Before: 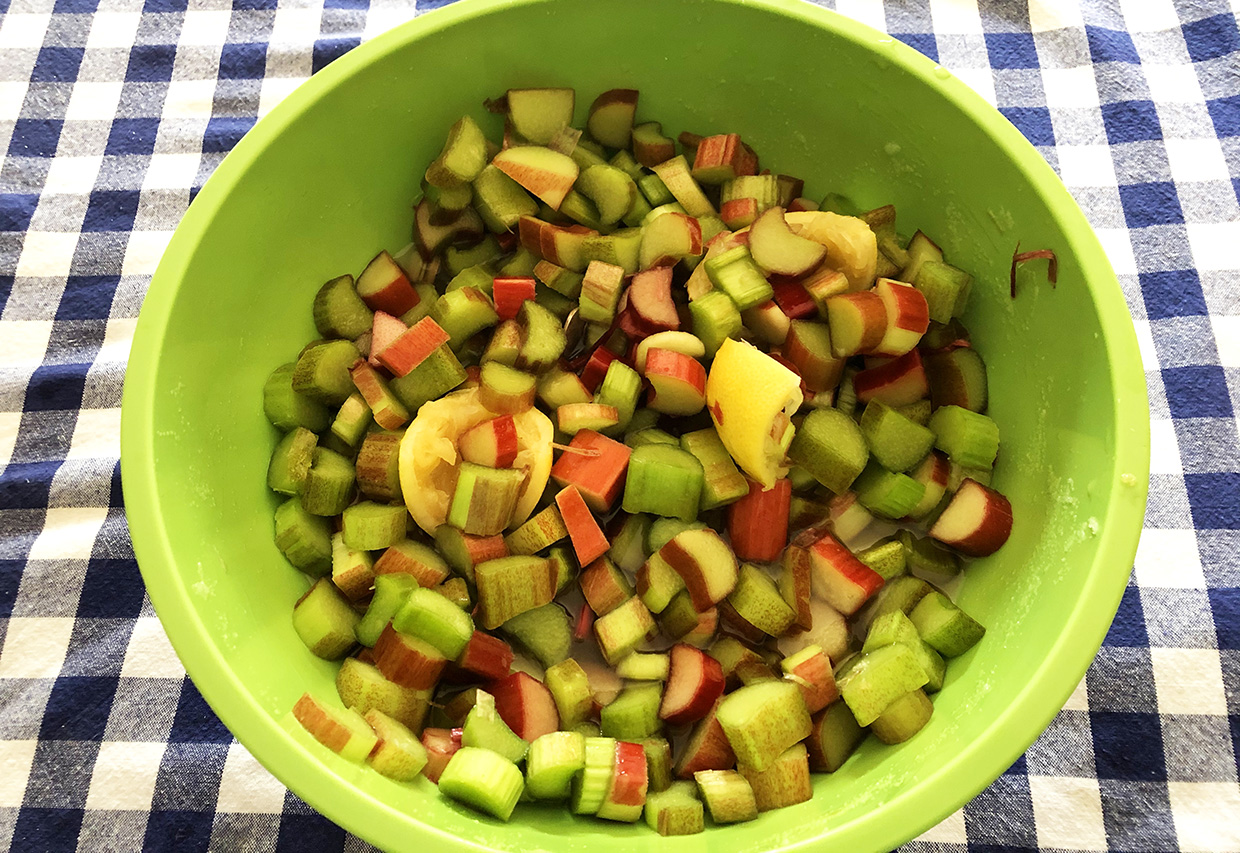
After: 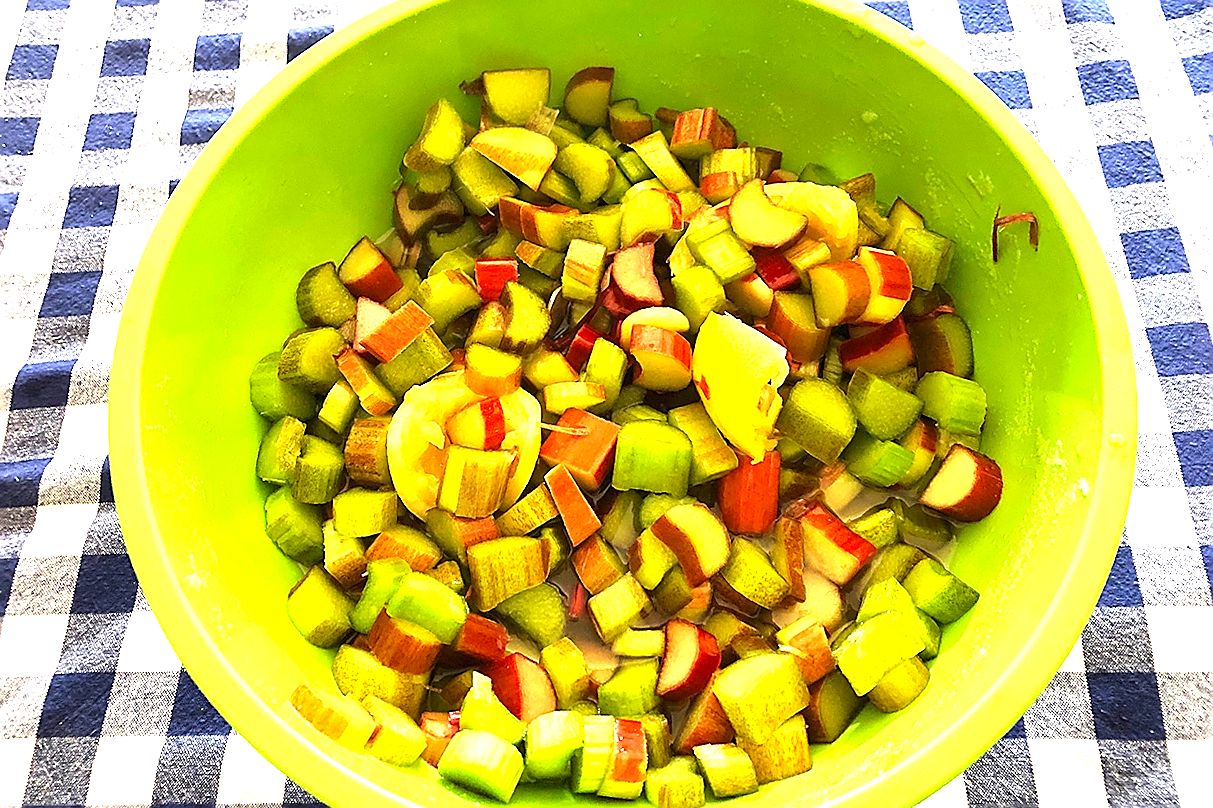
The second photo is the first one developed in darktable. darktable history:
exposure: black level correction 0, exposure 1.3 EV, compensate exposure bias true, compensate highlight preservation false
rotate and perspective: rotation -2°, crop left 0.022, crop right 0.978, crop top 0.049, crop bottom 0.951
sharpen: radius 1.4, amount 1.25, threshold 0.7
